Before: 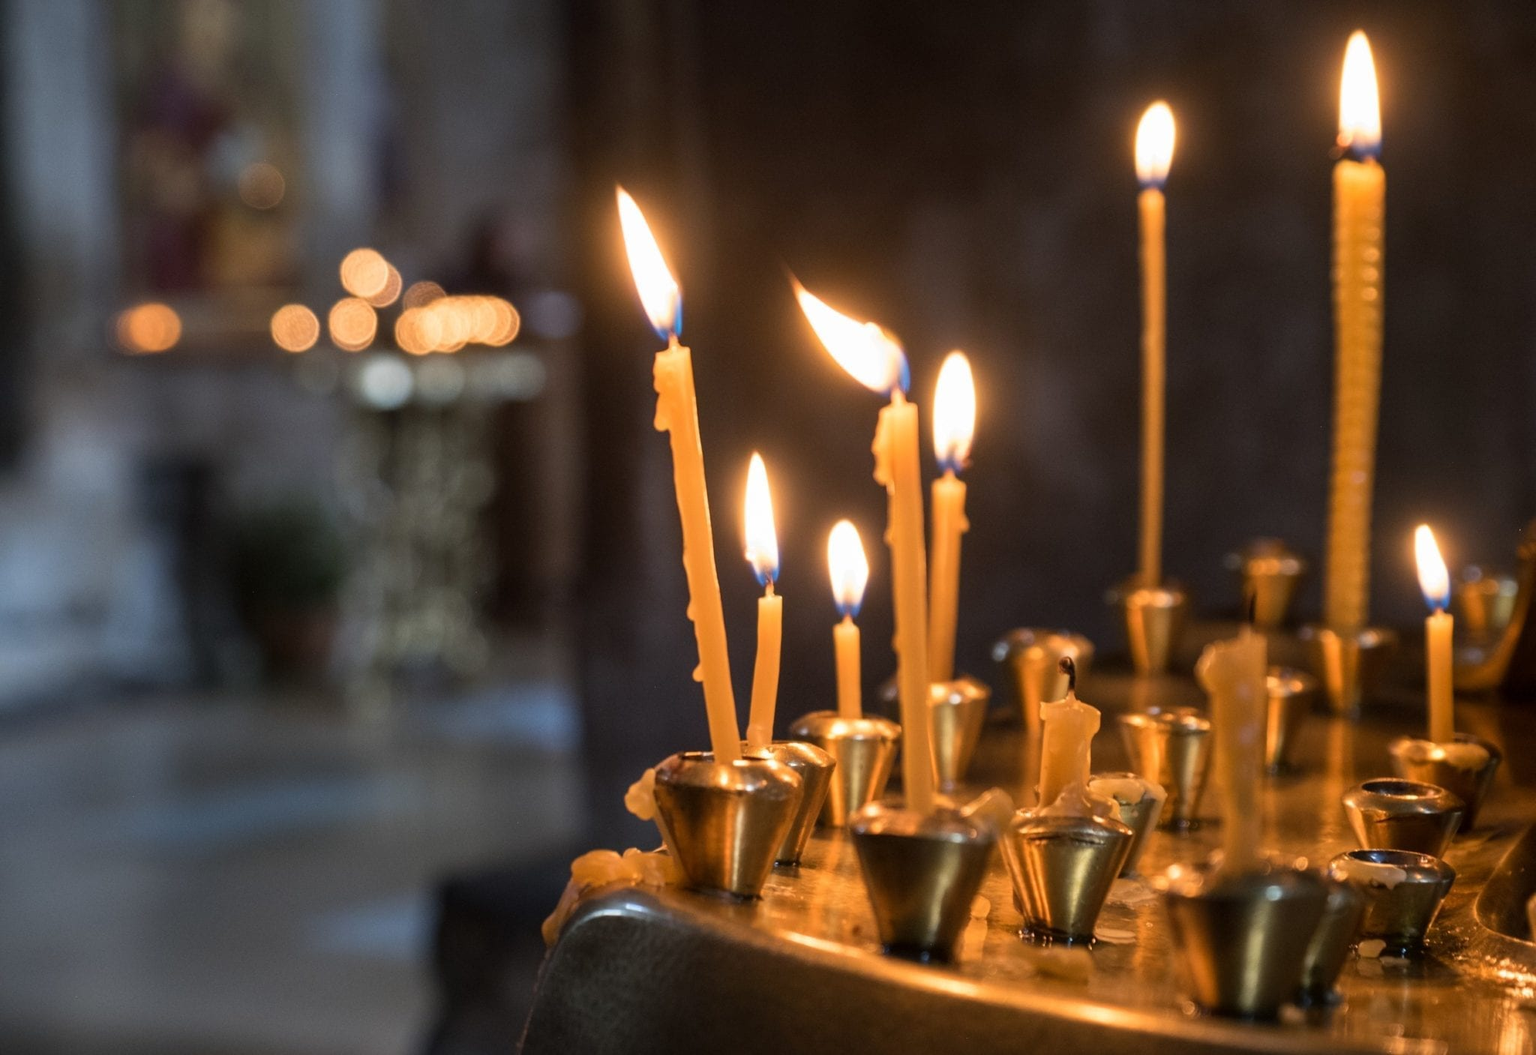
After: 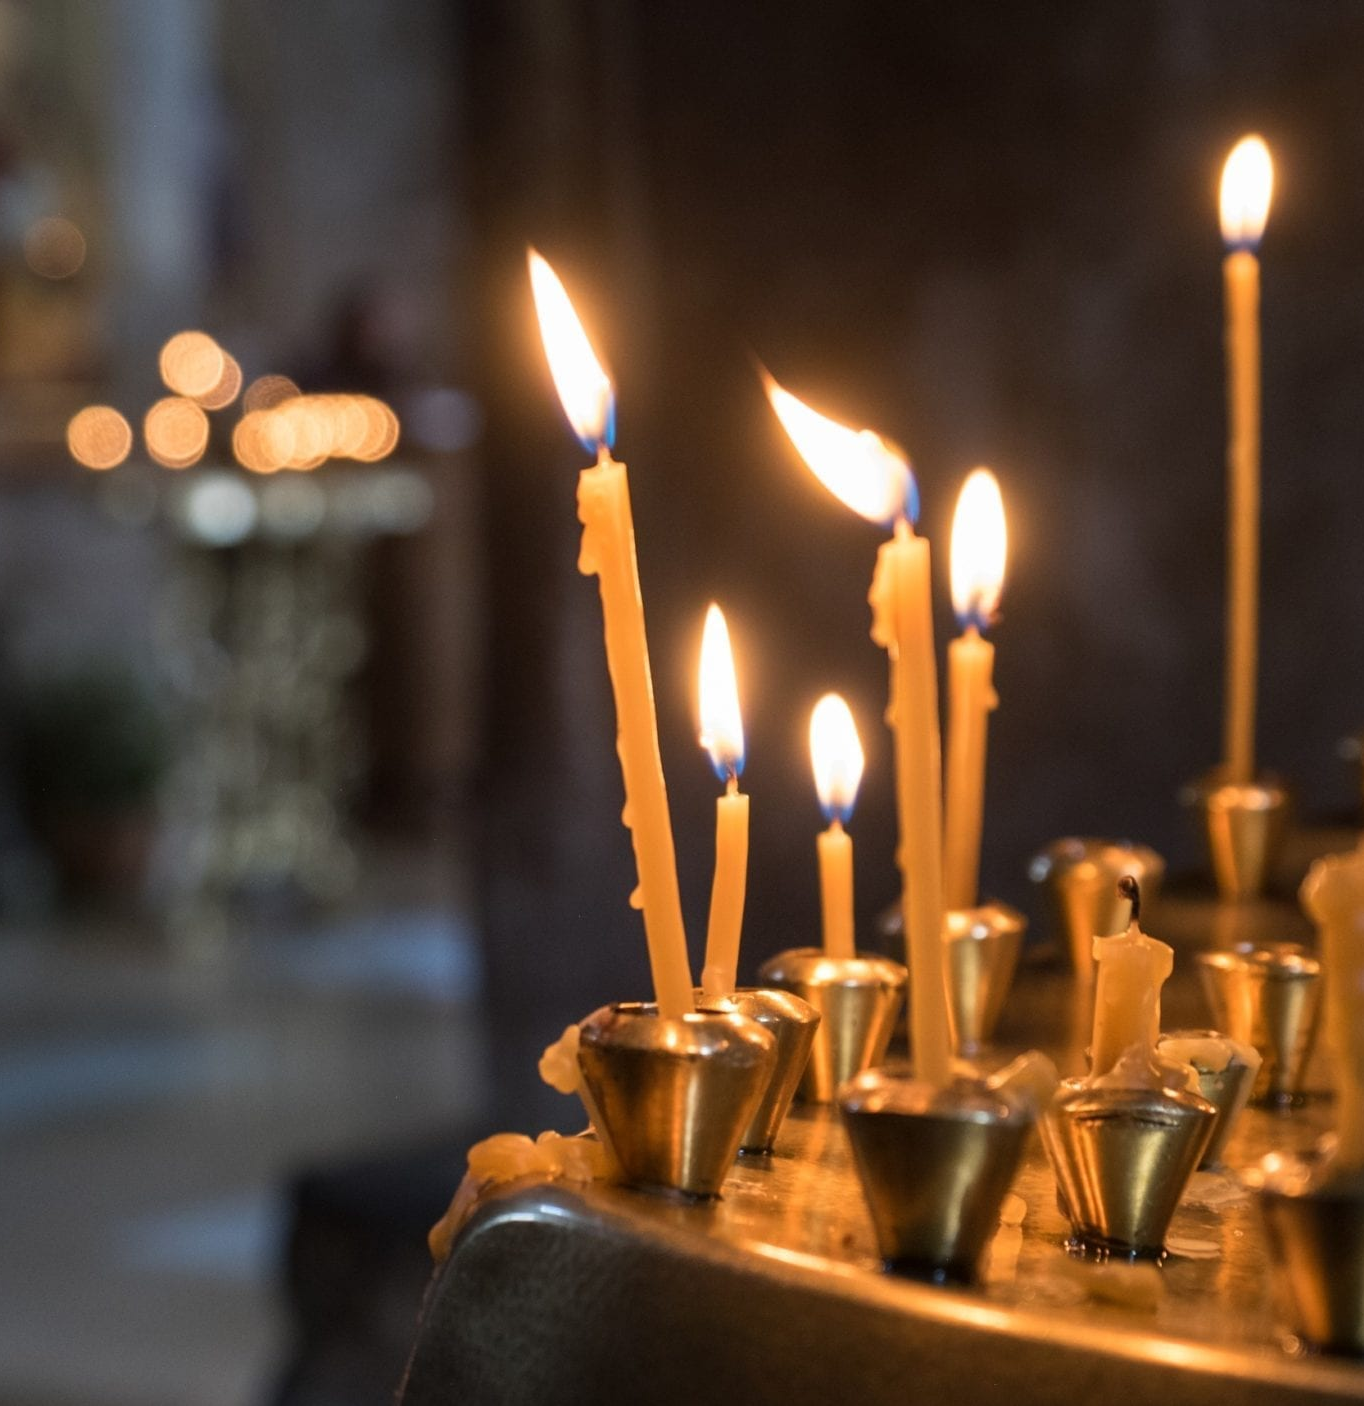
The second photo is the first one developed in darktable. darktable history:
crop and rotate: left 14.387%, right 18.991%
color calibration: illuminant same as pipeline (D50), adaptation none (bypass), x 0.332, y 0.334, temperature 5003.98 K
